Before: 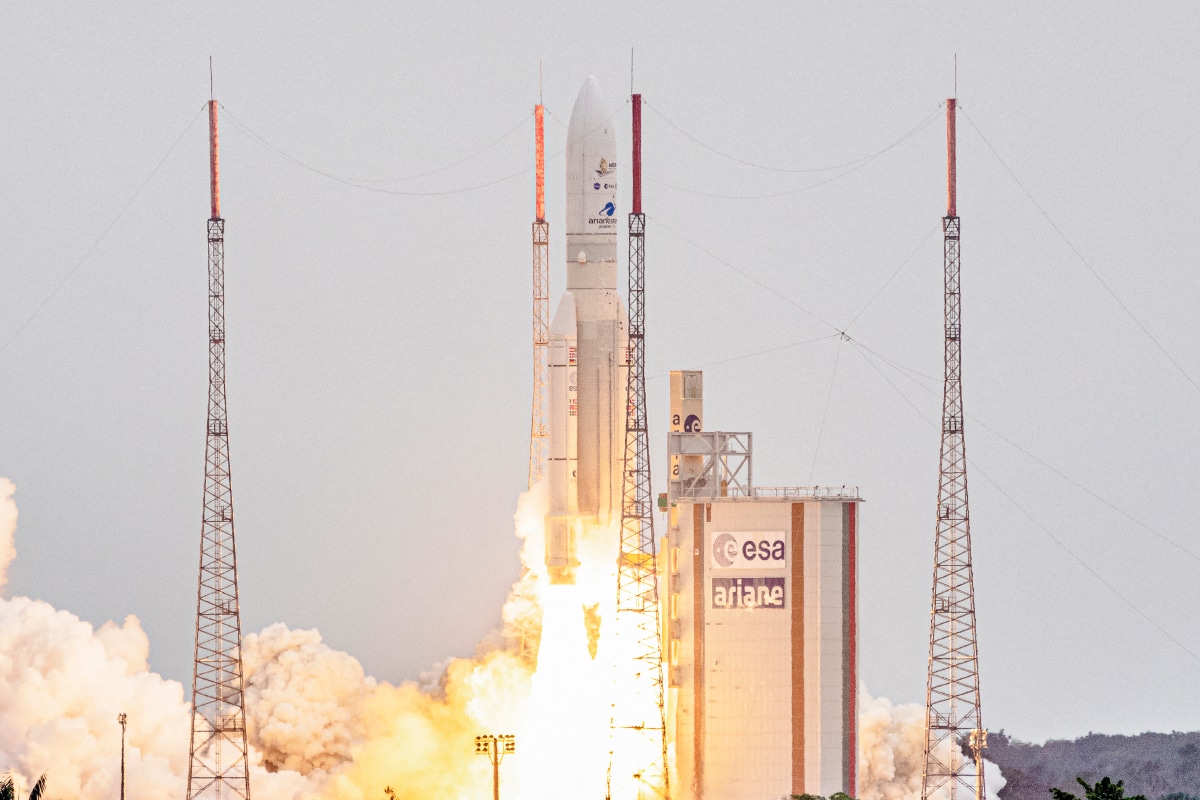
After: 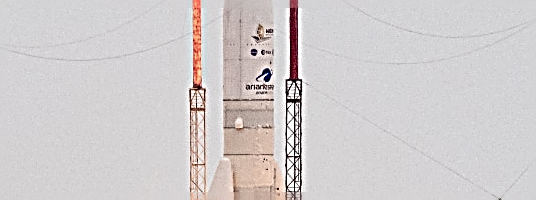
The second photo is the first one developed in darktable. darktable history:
sharpen: radius 3.158, amount 1.731
crop: left 28.64%, top 16.832%, right 26.637%, bottom 58.055%
